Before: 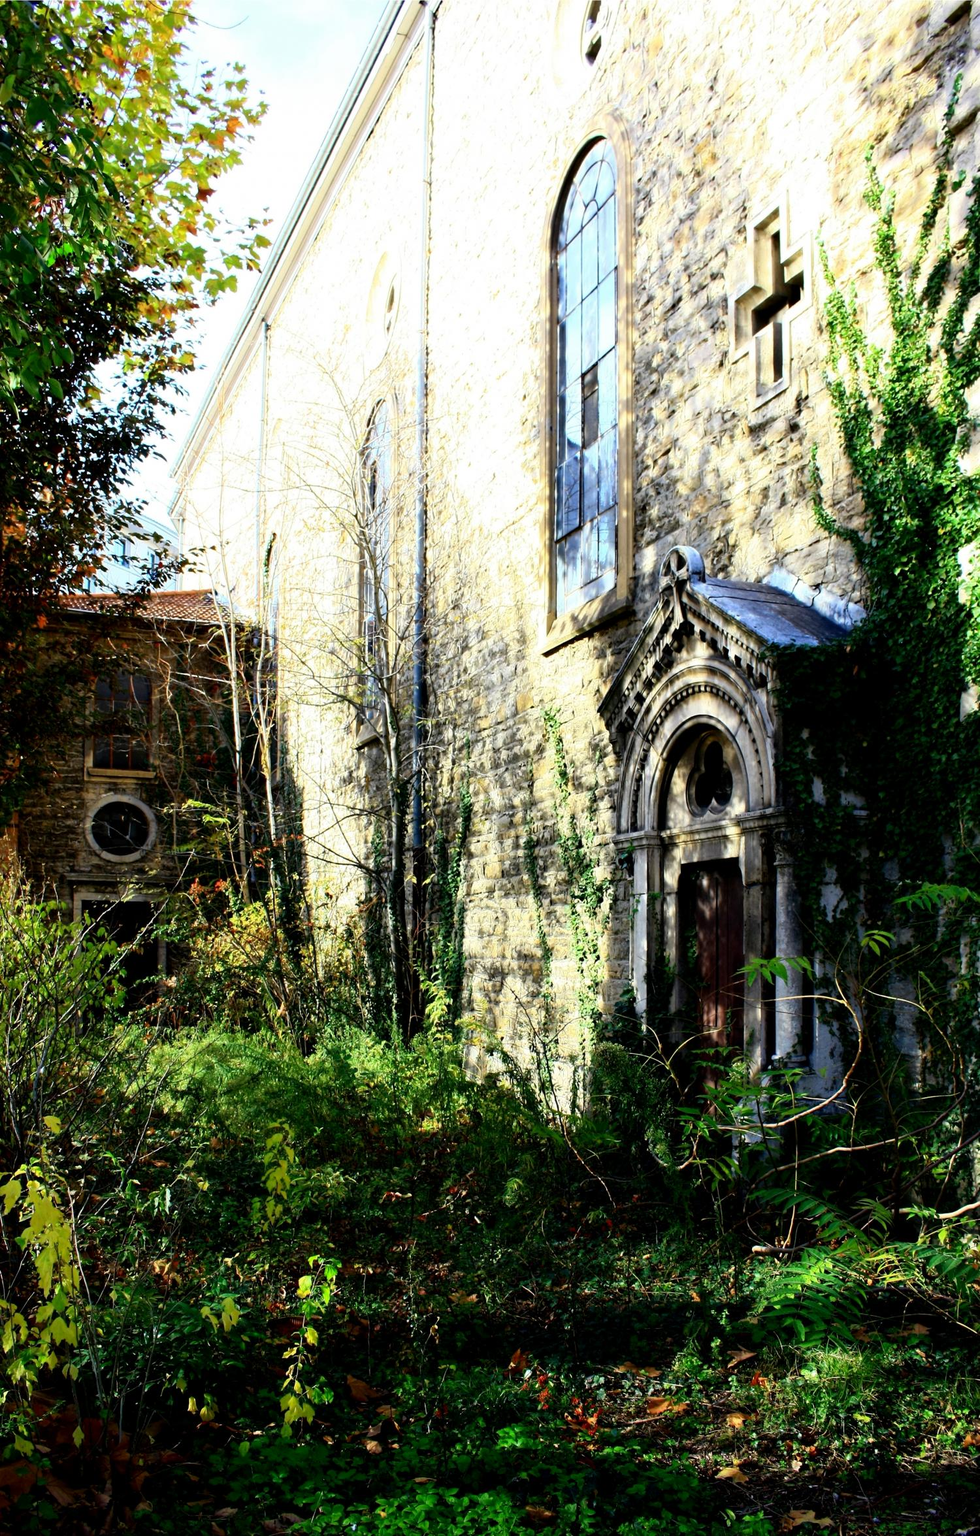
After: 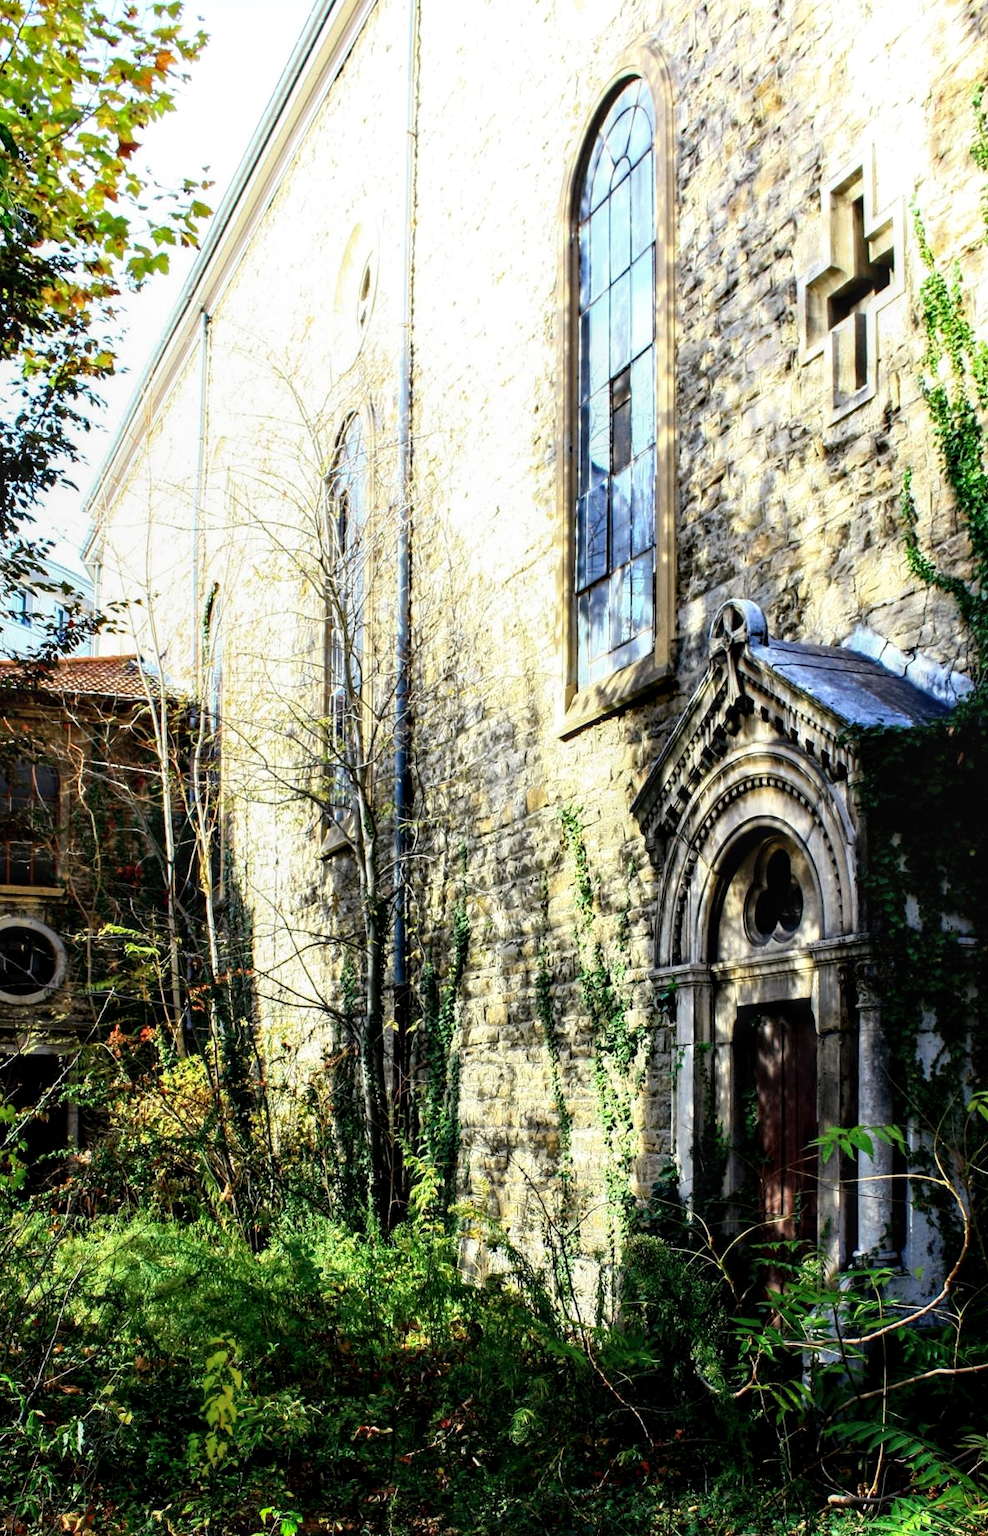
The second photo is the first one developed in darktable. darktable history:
crop and rotate: left 10.77%, top 5.1%, right 10.41%, bottom 16.76%
local contrast: detail 130%
